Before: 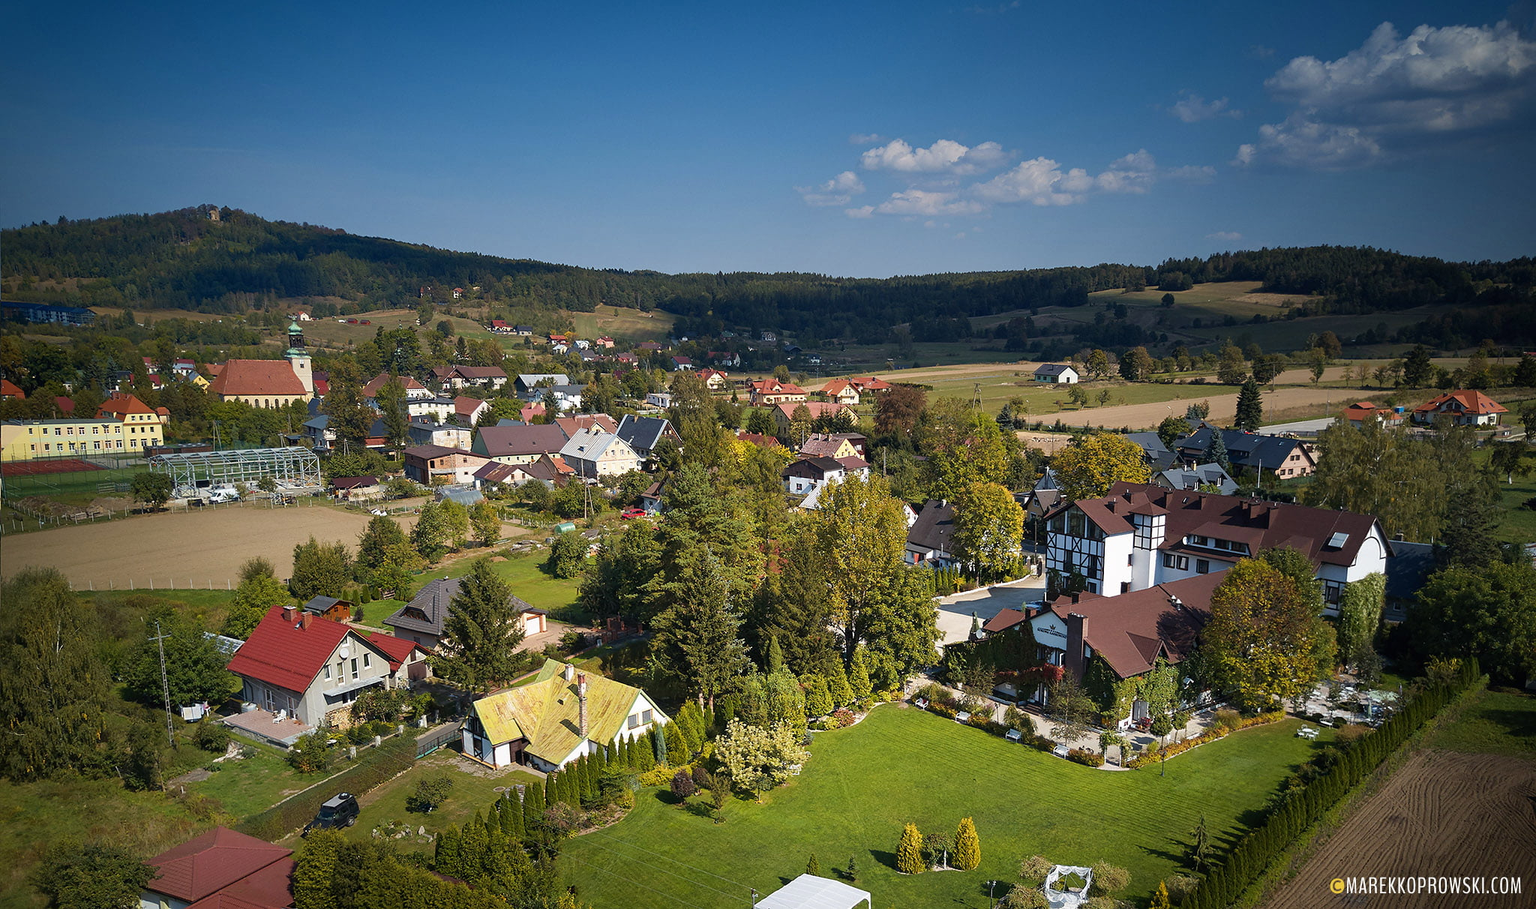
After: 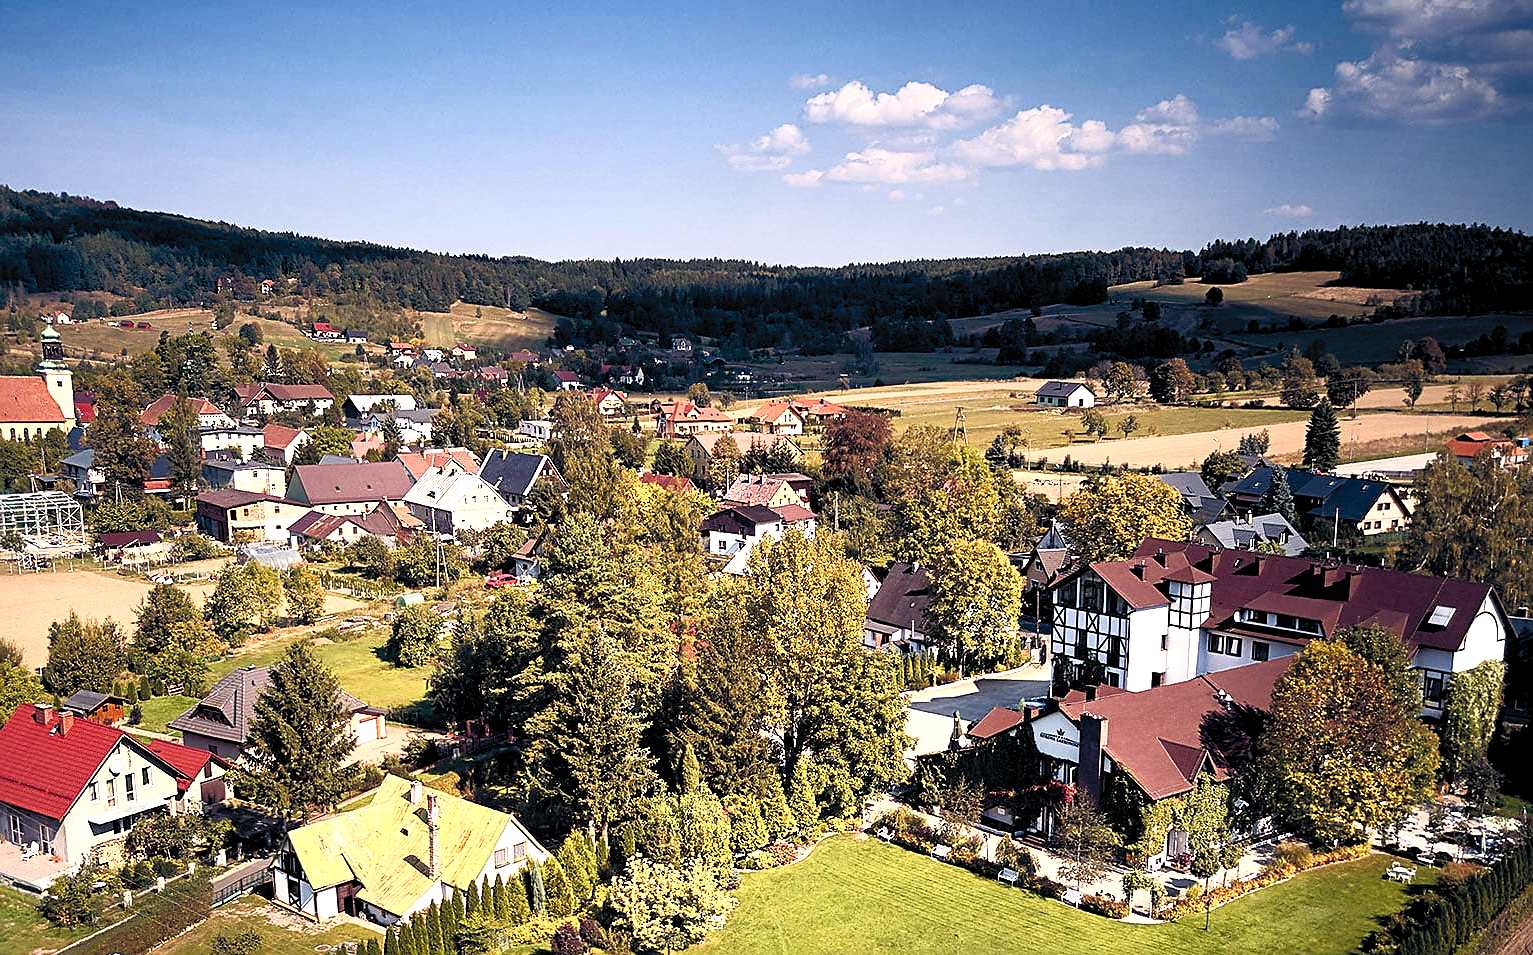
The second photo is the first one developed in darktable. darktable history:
color balance rgb: highlights gain › chroma 2.94%, highlights gain › hue 60.57°, global offset › chroma 0.25%, global offset › hue 256.52°, perceptual saturation grading › global saturation 20%, perceptual saturation grading › highlights -50%, perceptual saturation grading › shadows 30%, contrast 15%
levels: levels [0, 0.474, 0.947]
rgb levels: mode RGB, independent channels, levels [[0, 0.5, 1], [0, 0.521, 1], [0, 0.536, 1]]
exposure: black level correction 0.009, exposure 0.014 EV, compensate highlight preservation false
sharpen: on, module defaults
crop: left 16.768%, top 8.653%, right 8.362%, bottom 12.485%
contrast brightness saturation: contrast 0.39, brightness 0.53
